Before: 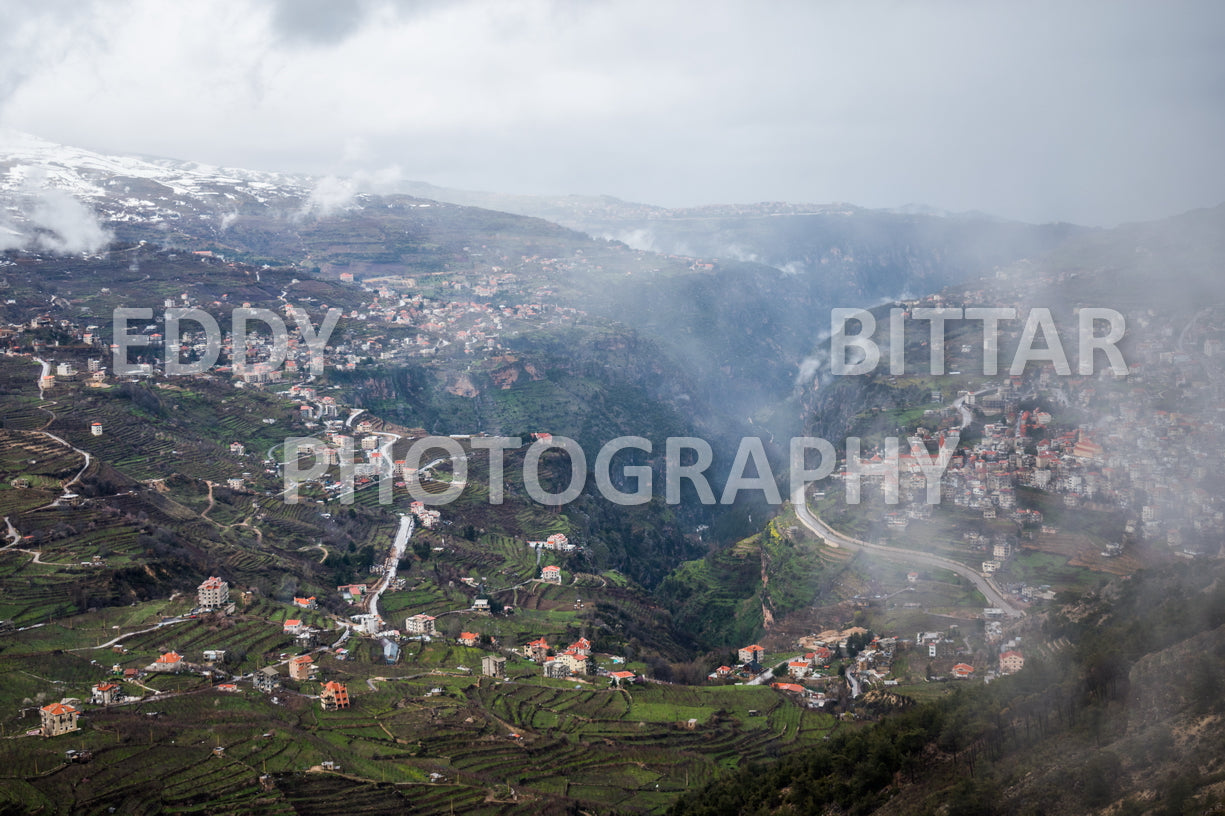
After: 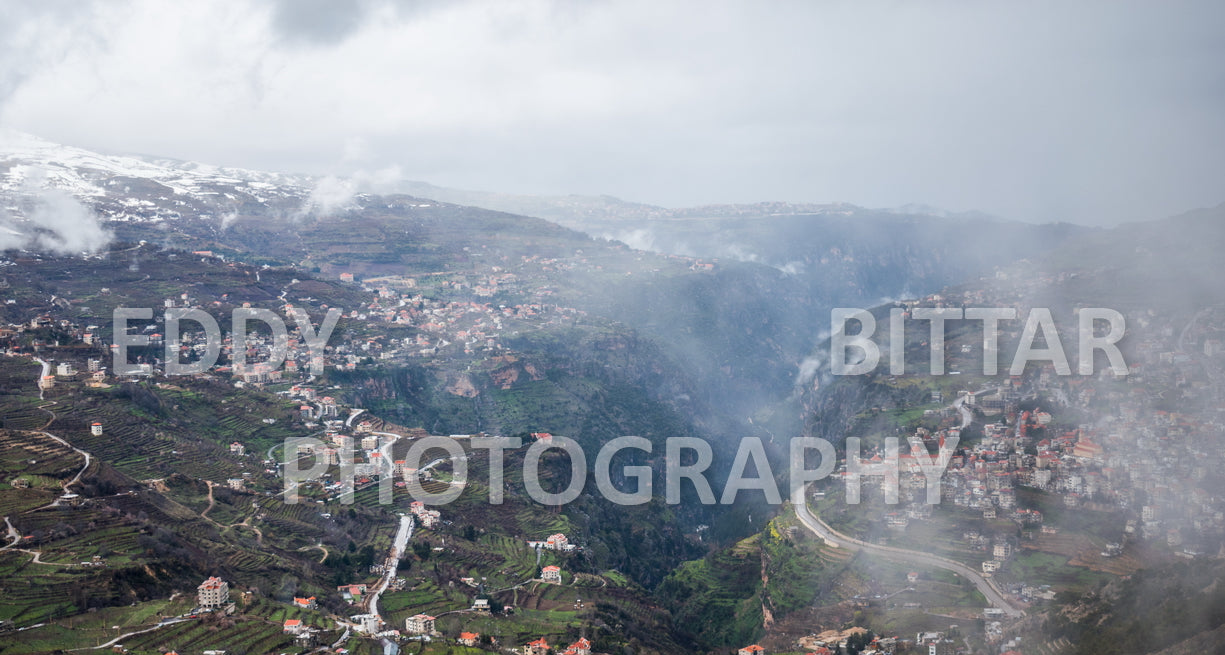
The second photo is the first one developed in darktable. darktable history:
crop: bottom 19.678%
